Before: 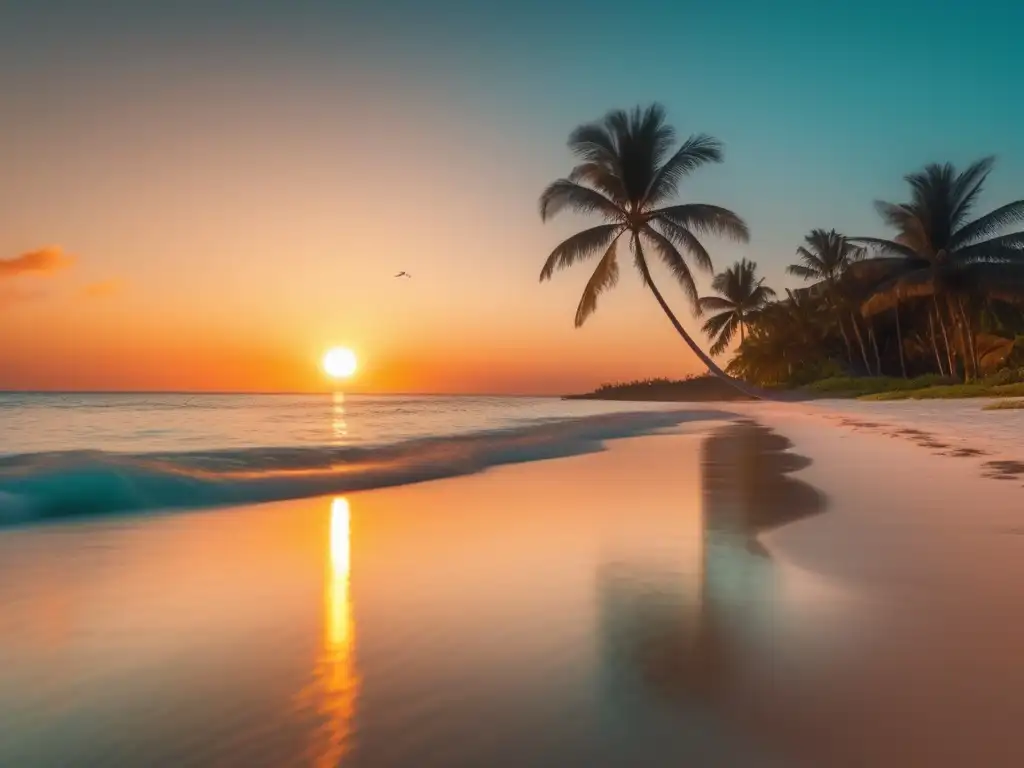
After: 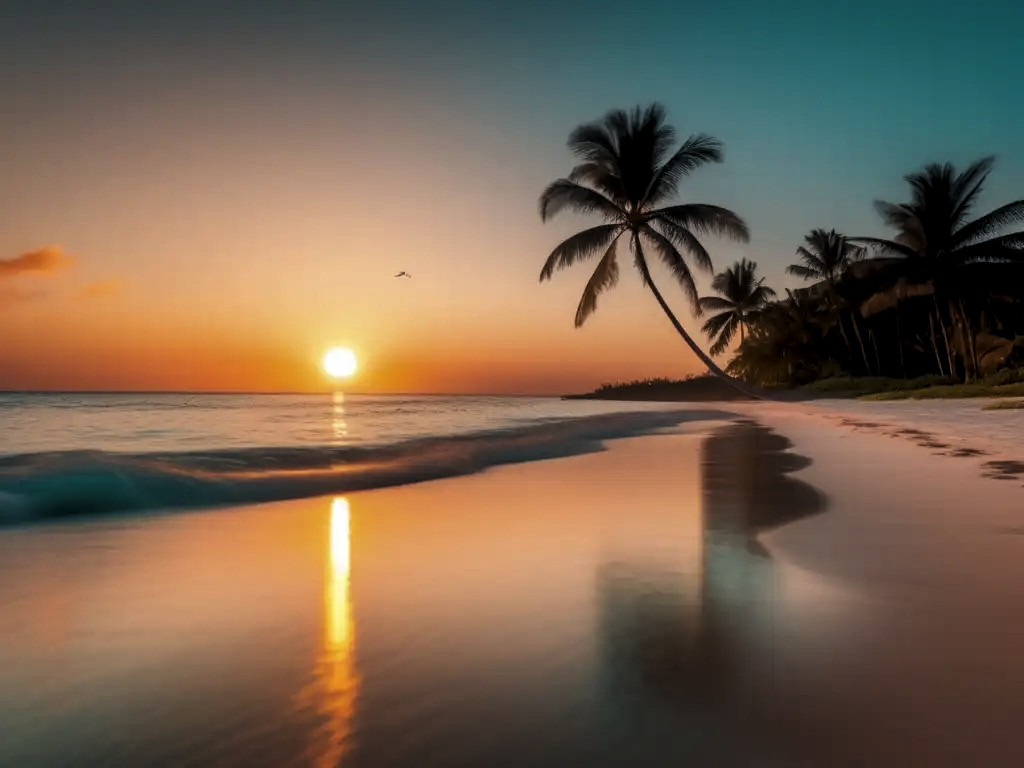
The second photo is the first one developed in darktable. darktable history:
levels: white 99.94%, levels [0.116, 0.574, 1]
local contrast: highlights 102%, shadows 102%, detail 119%, midtone range 0.2
exposure: exposure -0.051 EV, compensate exposure bias true, compensate highlight preservation false
